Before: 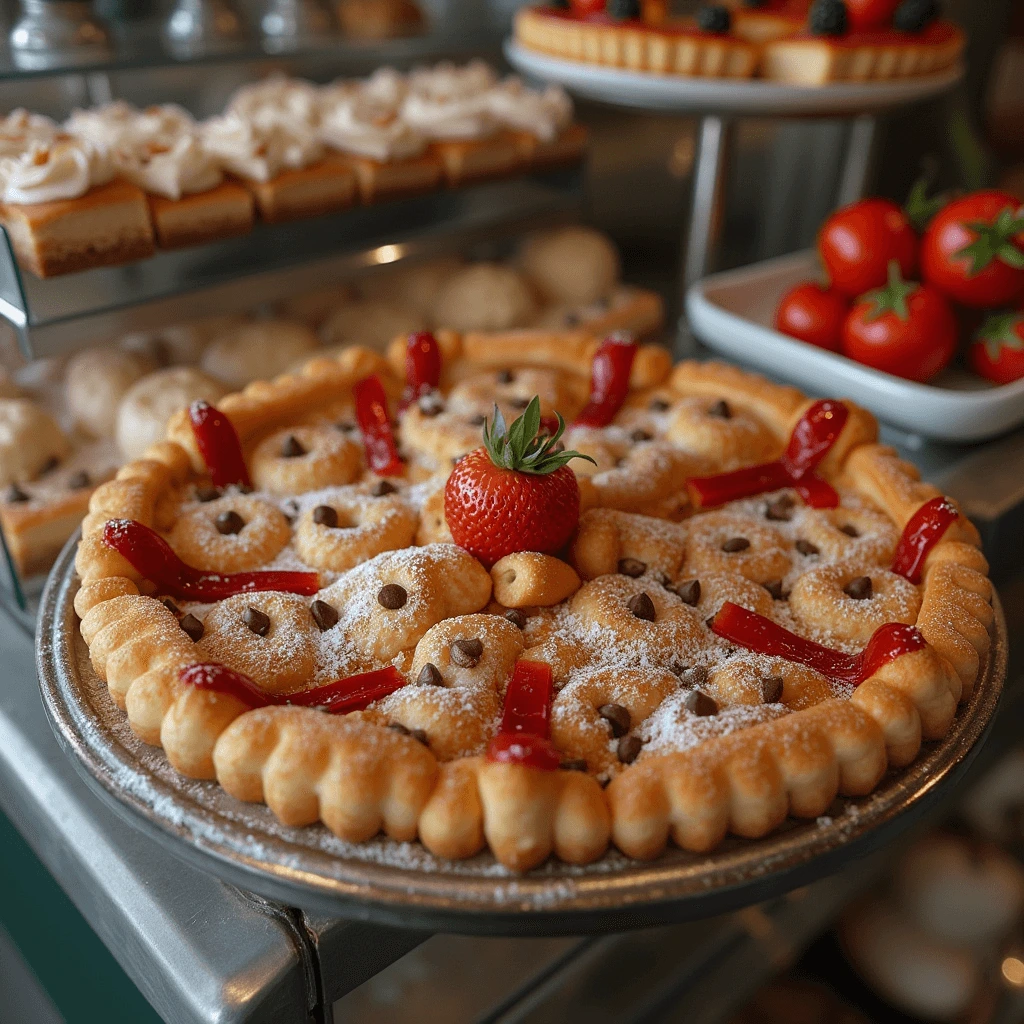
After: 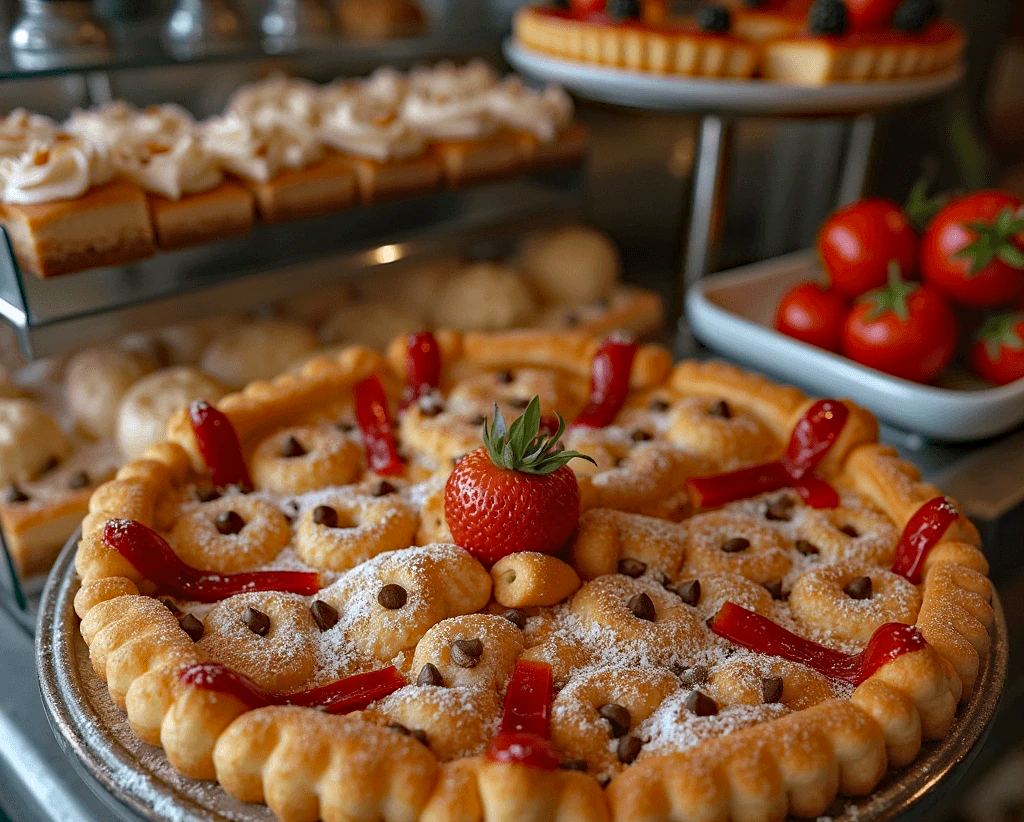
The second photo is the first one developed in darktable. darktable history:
haze removal: strength 0.387, distance 0.217, compatibility mode true, adaptive false
crop: bottom 19.639%
